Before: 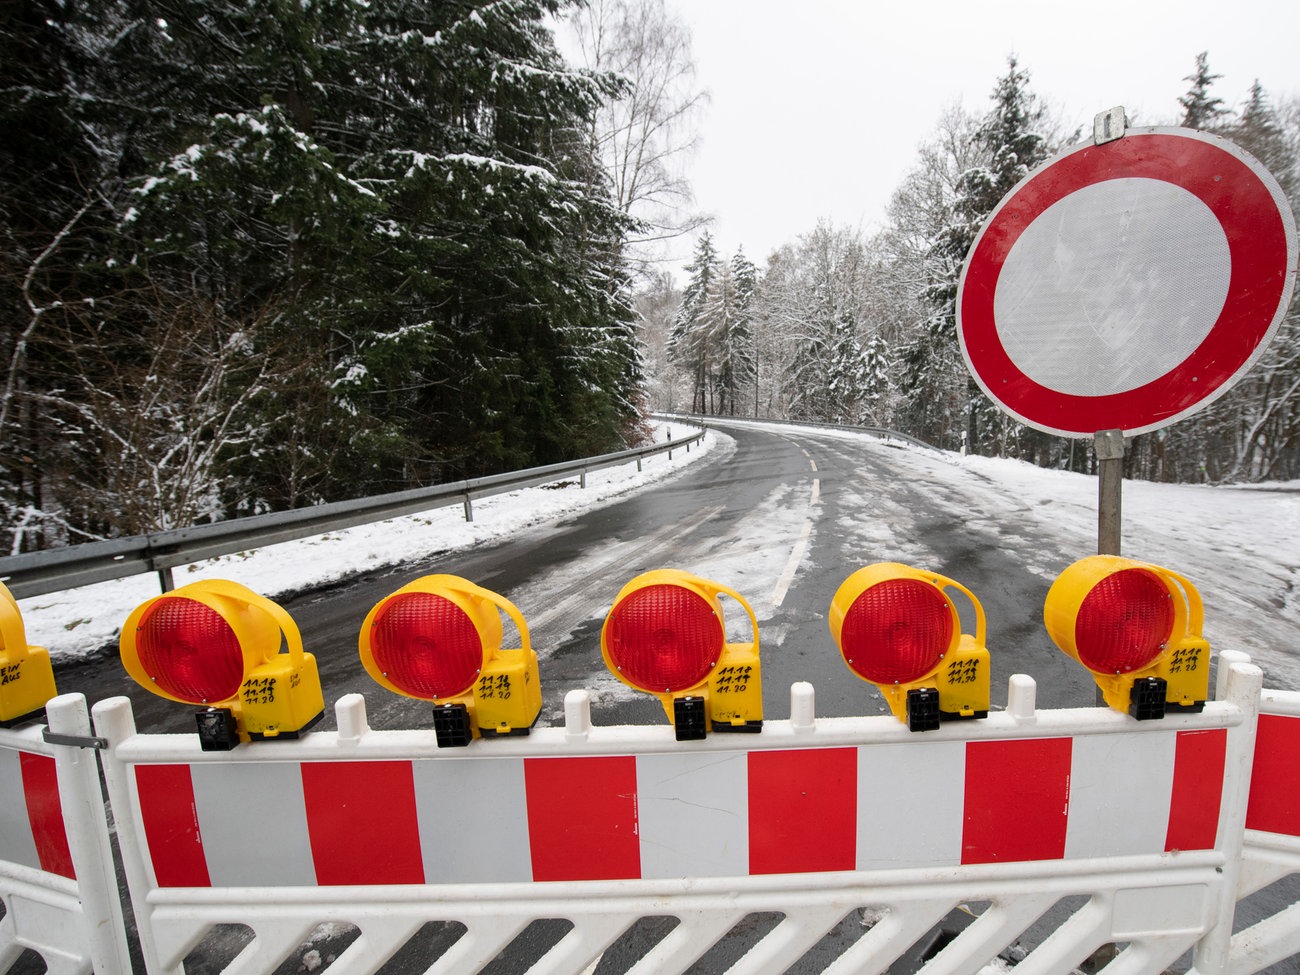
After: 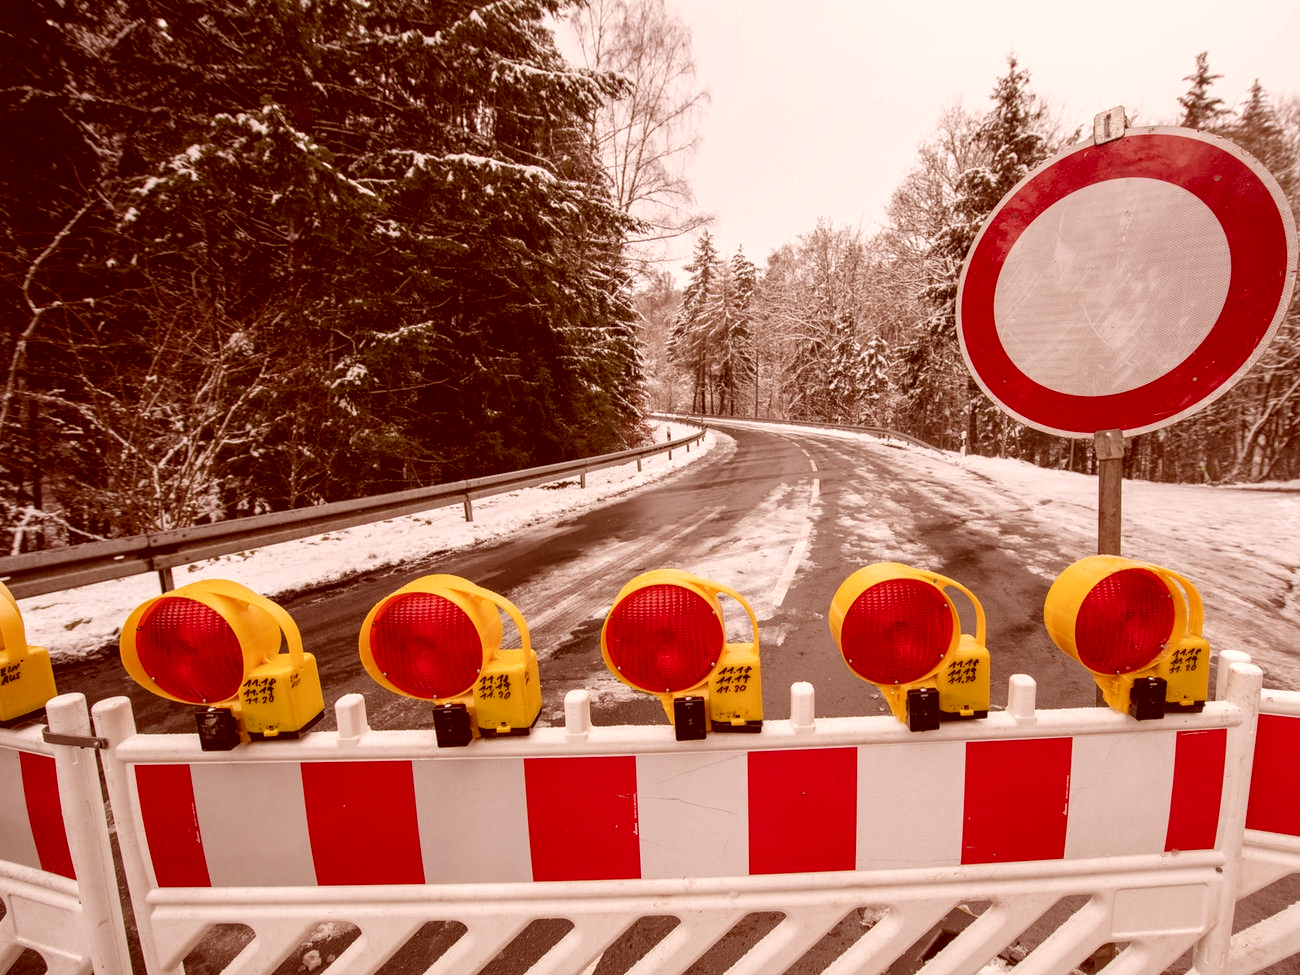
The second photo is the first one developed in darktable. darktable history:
local contrast: on, module defaults
color correction: highlights a* 9.03, highlights b* 8.71, shadows a* 40, shadows b* 40, saturation 0.8
